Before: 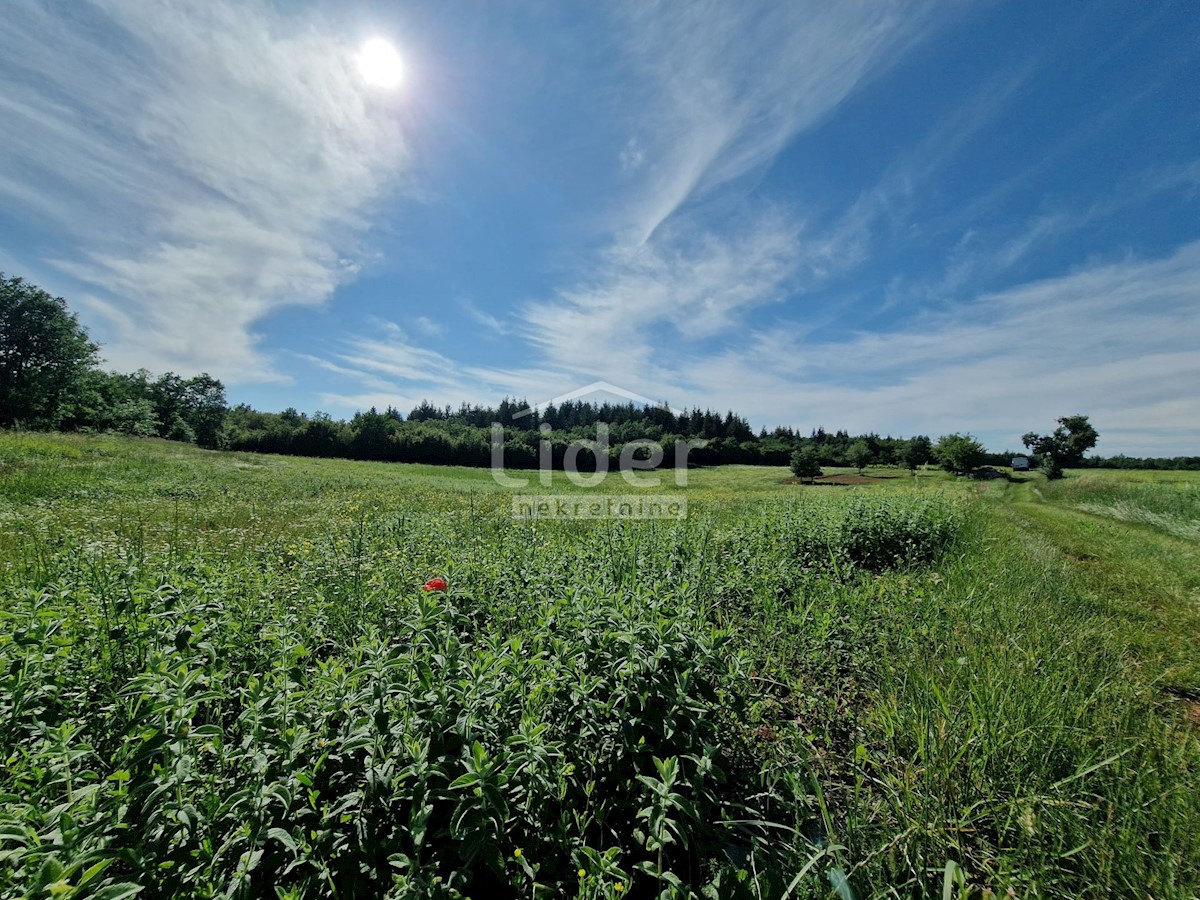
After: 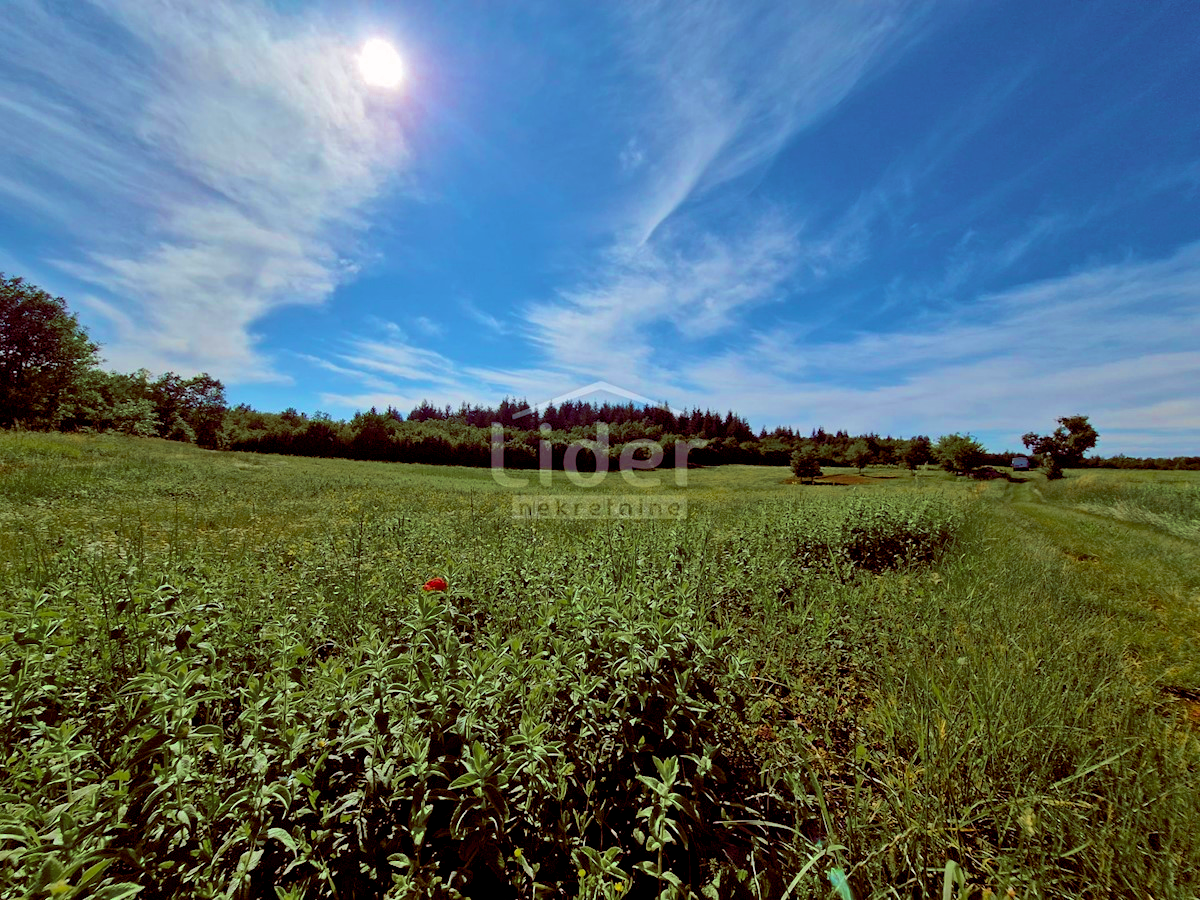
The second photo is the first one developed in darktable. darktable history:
color zones: curves: ch0 [(0.11, 0.396) (0.195, 0.36) (0.25, 0.5) (0.303, 0.412) (0.357, 0.544) (0.75, 0.5) (0.967, 0.328)]; ch1 [(0, 0.468) (0.112, 0.512) (0.202, 0.6) (0.25, 0.5) (0.307, 0.352) (0.357, 0.544) (0.75, 0.5) (0.963, 0.524)]
shadows and highlights: shadows 37.4, highlights -27.26, soften with gaussian
velvia: strength 75%
color balance rgb: global offset › luminance -0.185%, global offset › chroma 0.268%, perceptual saturation grading › global saturation 25.419%
